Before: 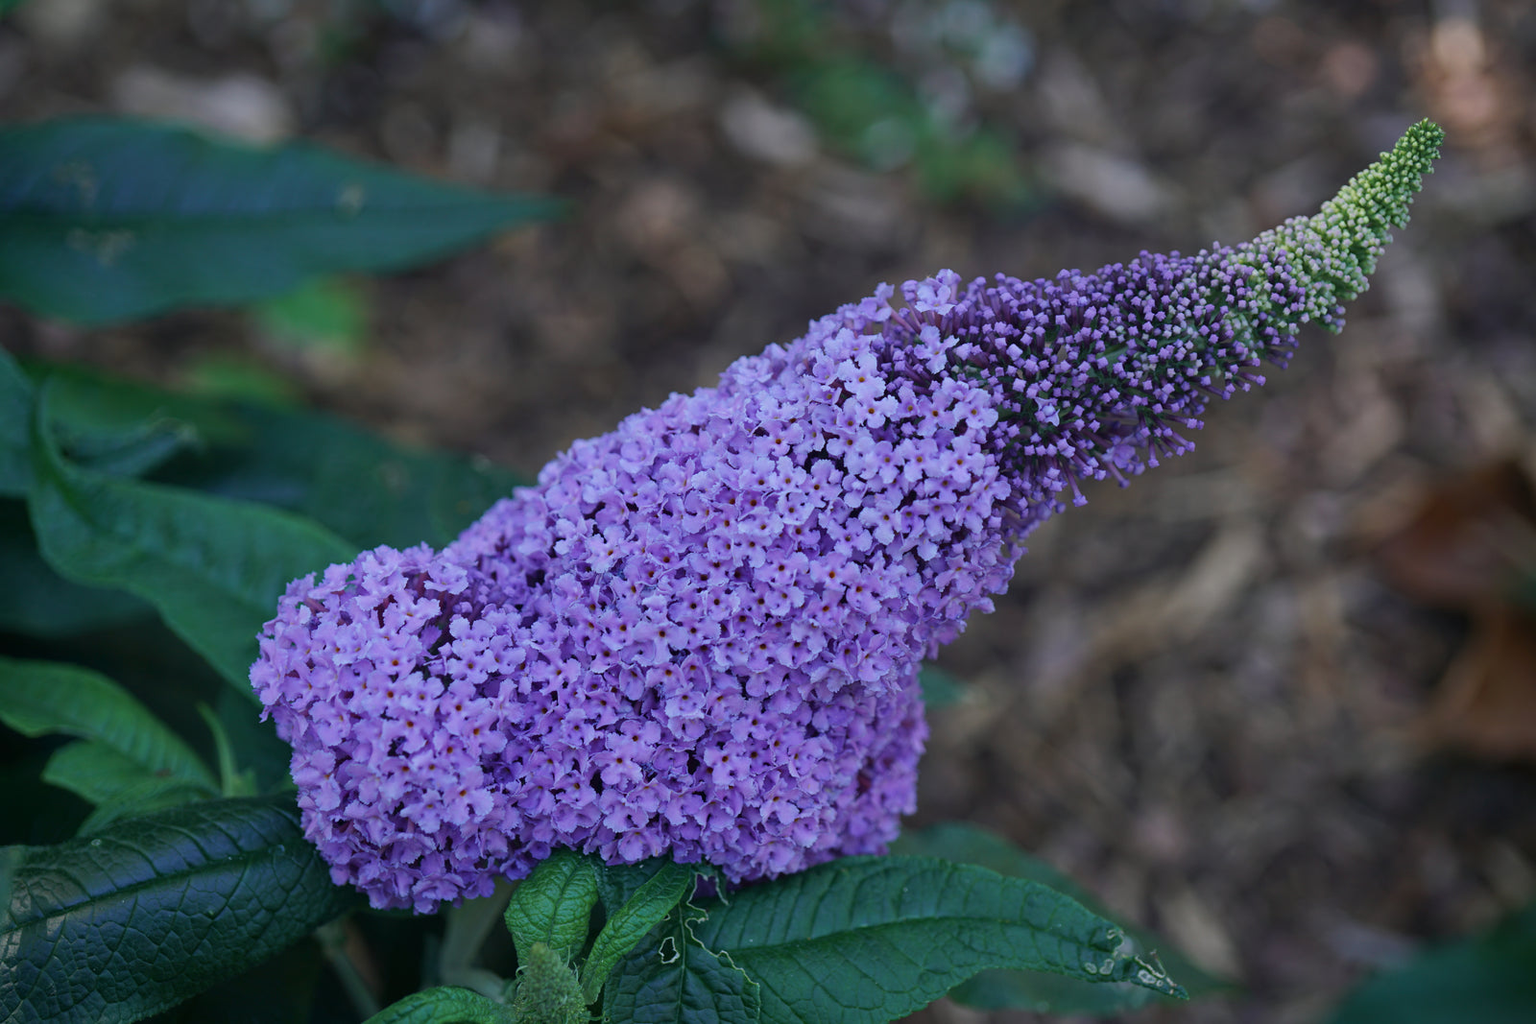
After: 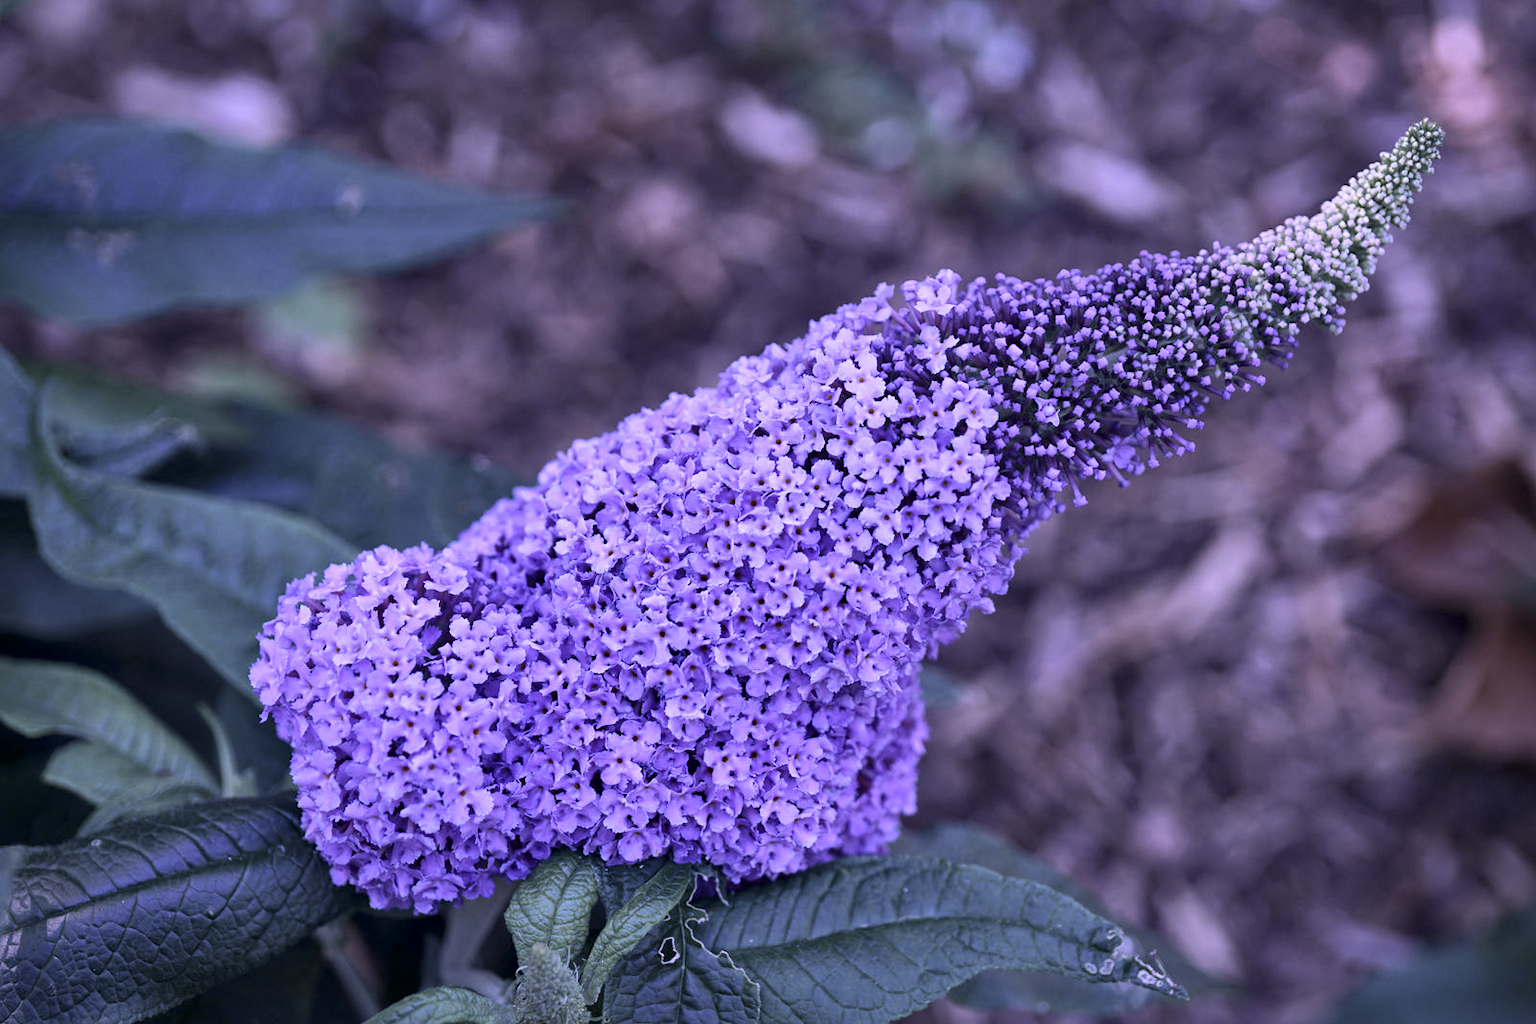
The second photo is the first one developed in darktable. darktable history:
exposure: black level correction 0.001, exposure 0.499 EV, compensate highlight preservation false
contrast brightness saturation: contrast -0.046, saturation -0.393
local contrast: mode bilateral grid, contrast 25, coarseness 61, detail 151%, midtone range 0.2
color calibration: output R [1.063, -0.012, -0.003, 0], output G [0, 1.022, 0.021, 0], output B [-0.079, 0.047, 1, 0], illuminant custom, x 0.38, y 0.482, temperature 4455.06 K
